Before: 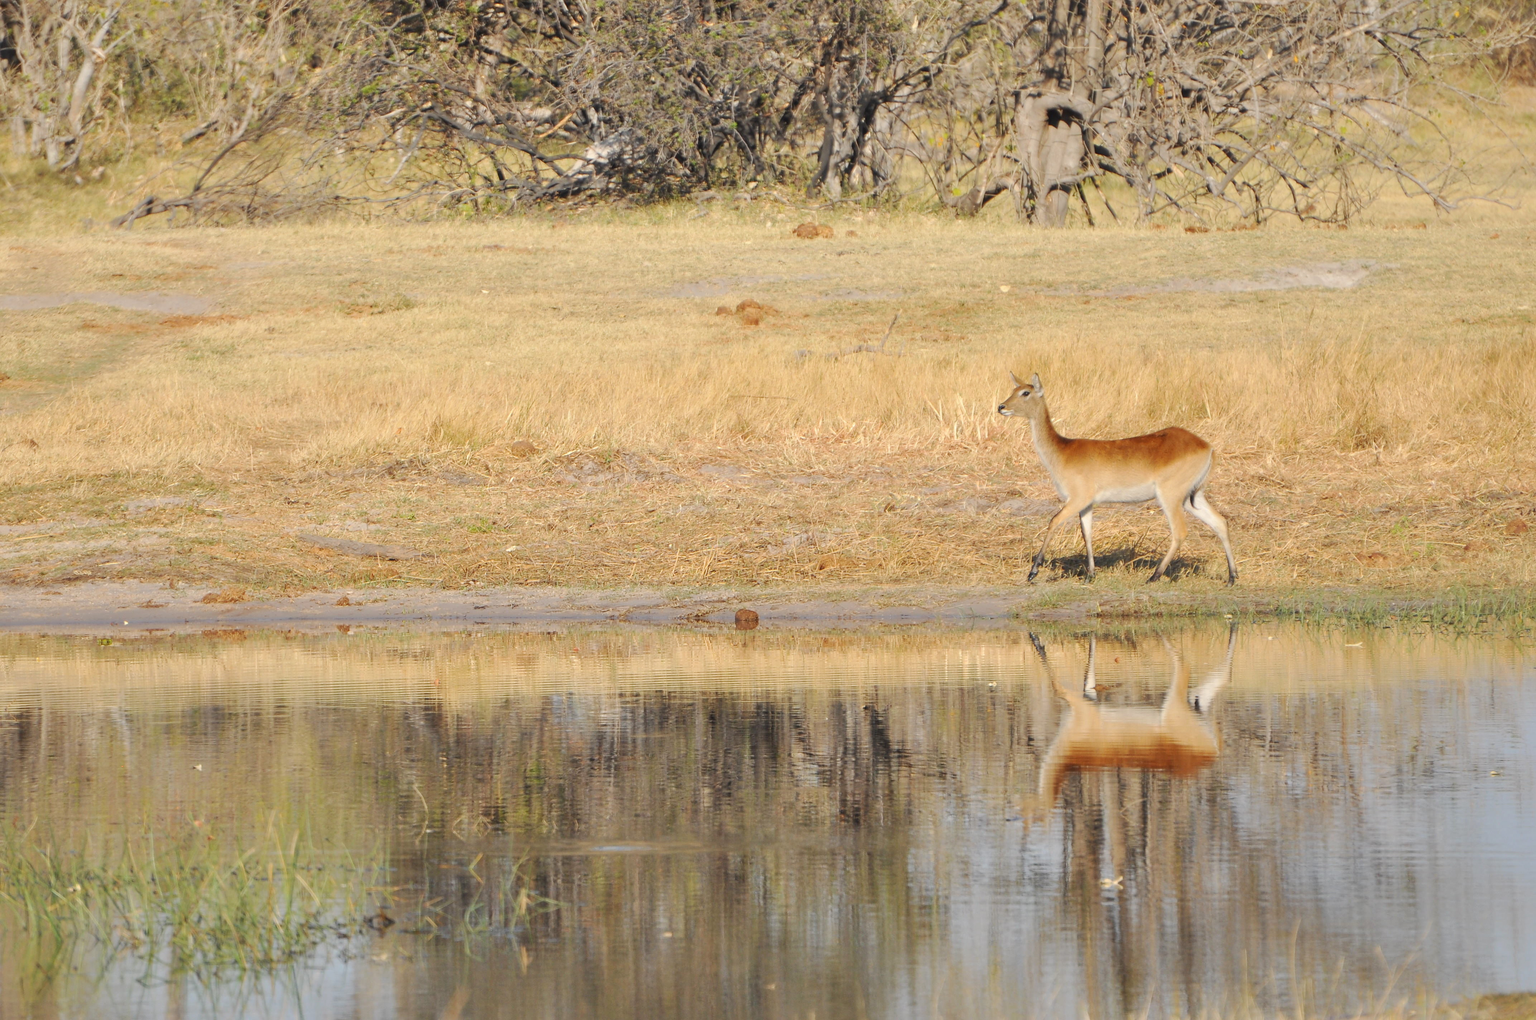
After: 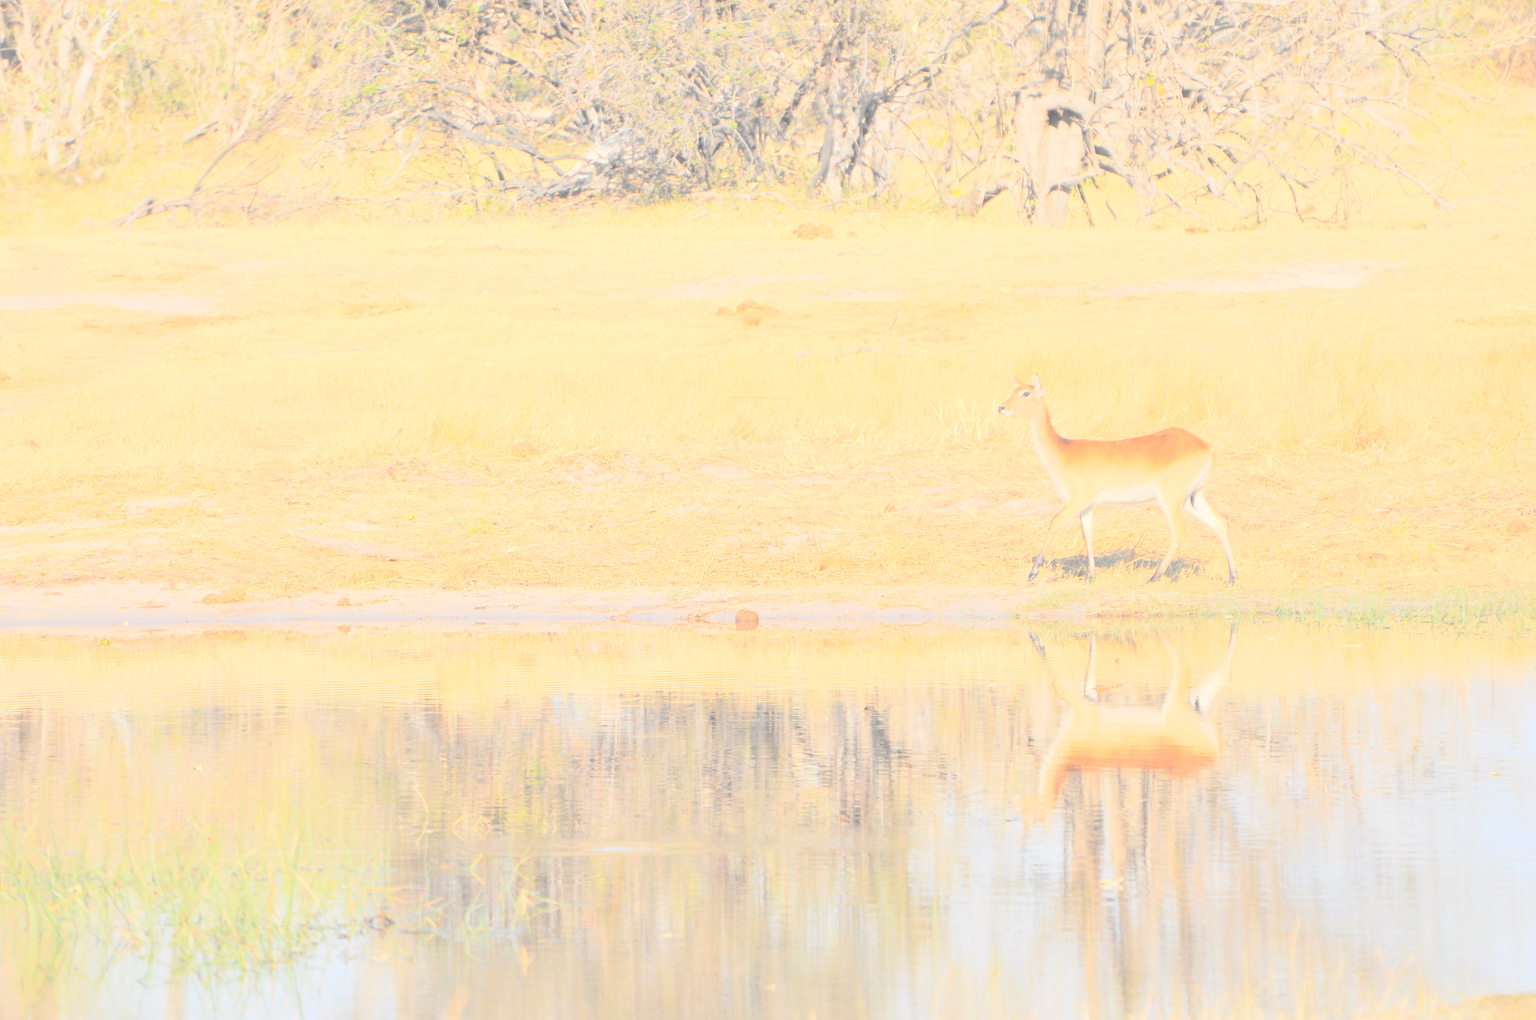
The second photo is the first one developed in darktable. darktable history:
contrast brightness saturation: brightness 0.984
tone curve: curves: ch0 [(0, 0) (0.004, 0.001) (0.133, 0.151) (0.325, 0.399) (0.475, 0.579) (0.832, 0.902) (1, 1)], color space Lab, independent channels, preserve colors none
